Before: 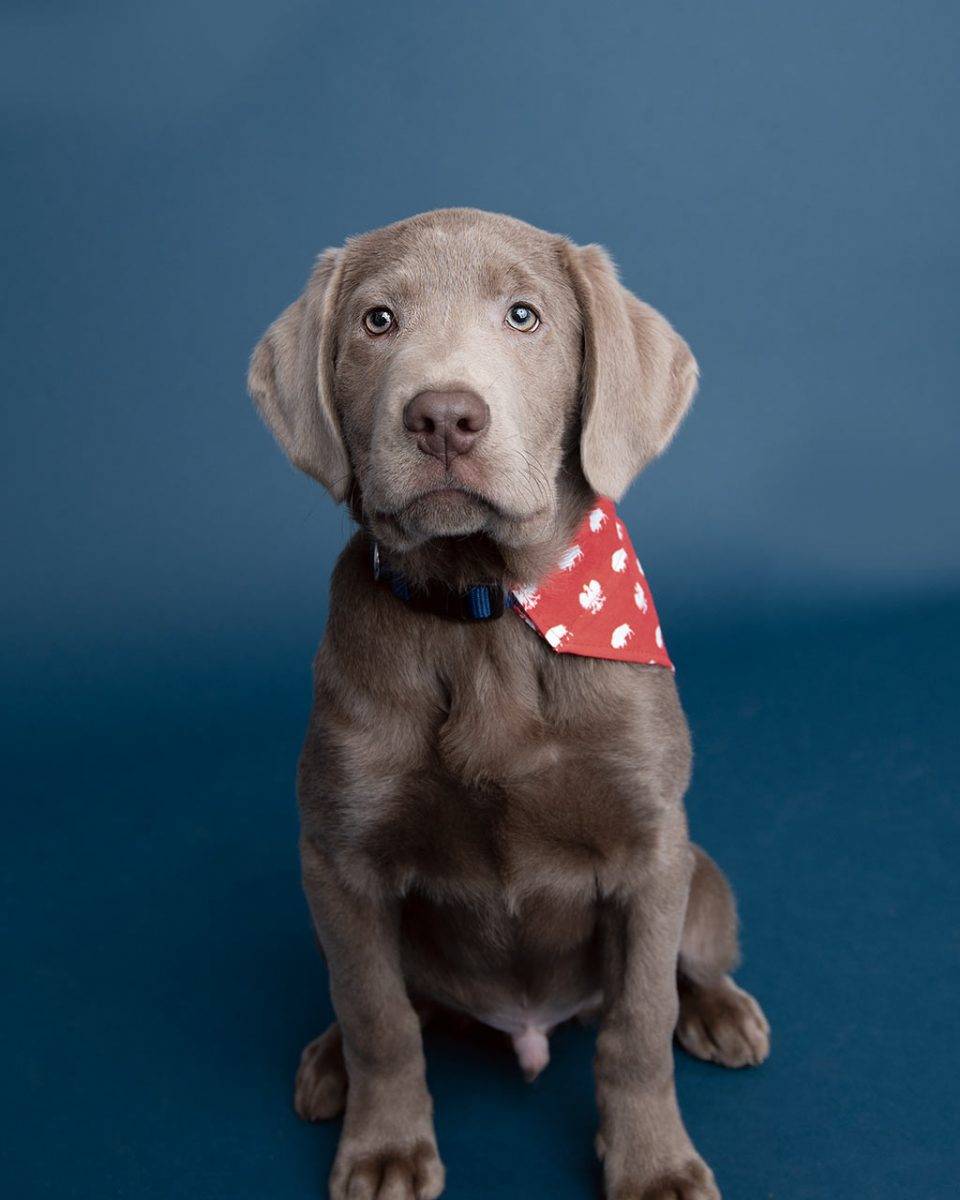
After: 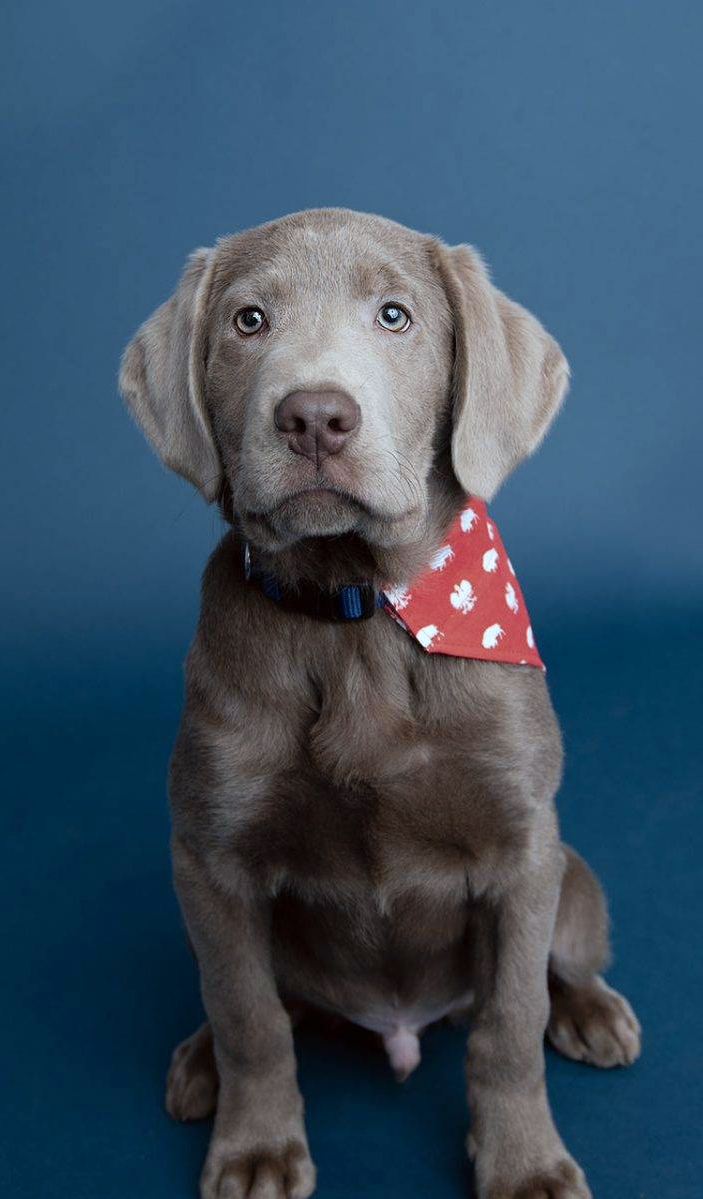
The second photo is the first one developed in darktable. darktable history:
white balance: red 0.925, blue 1.046
crop: left 13.443%, right 13.31%
